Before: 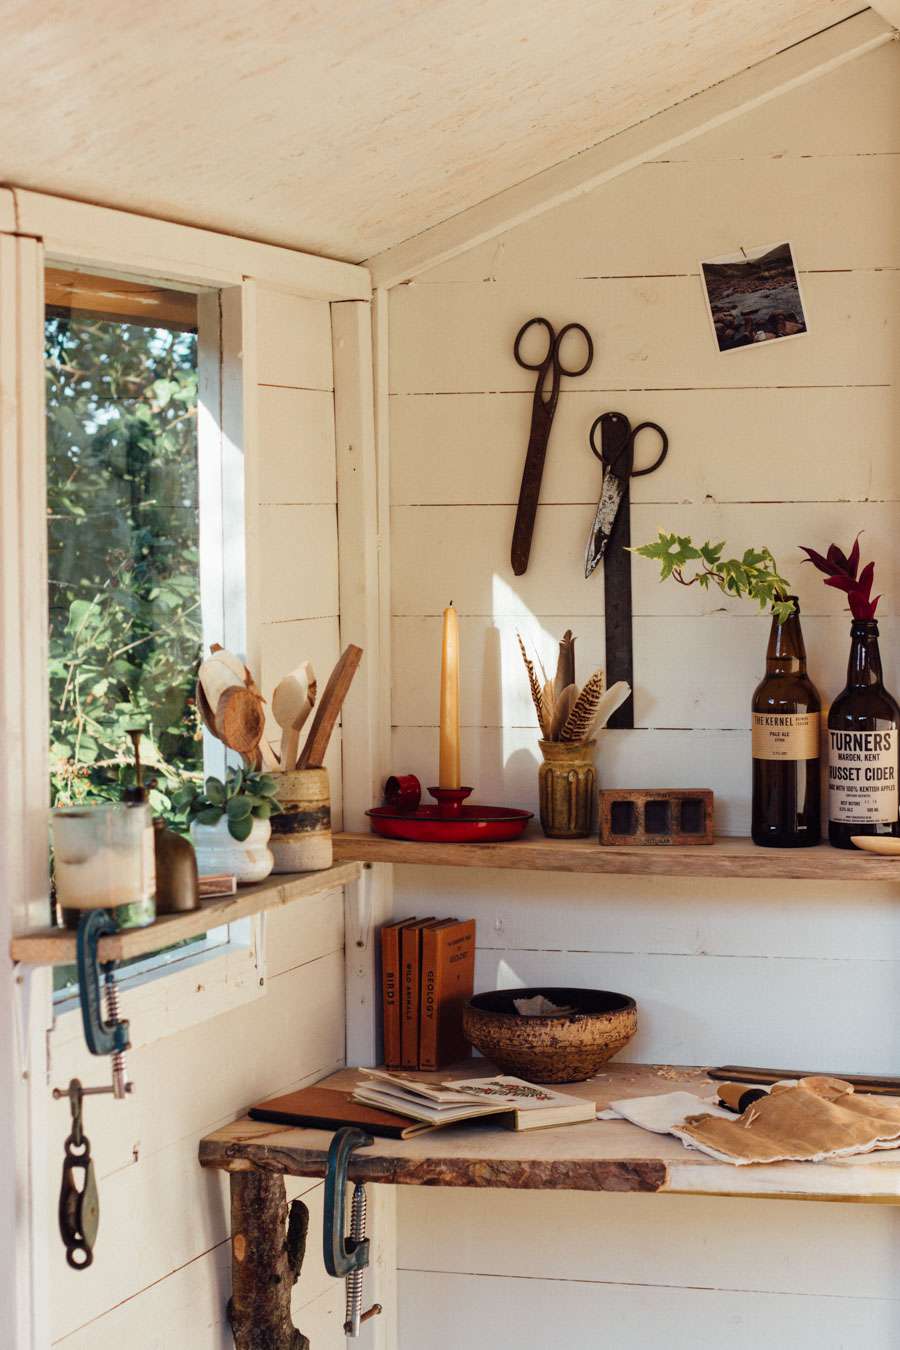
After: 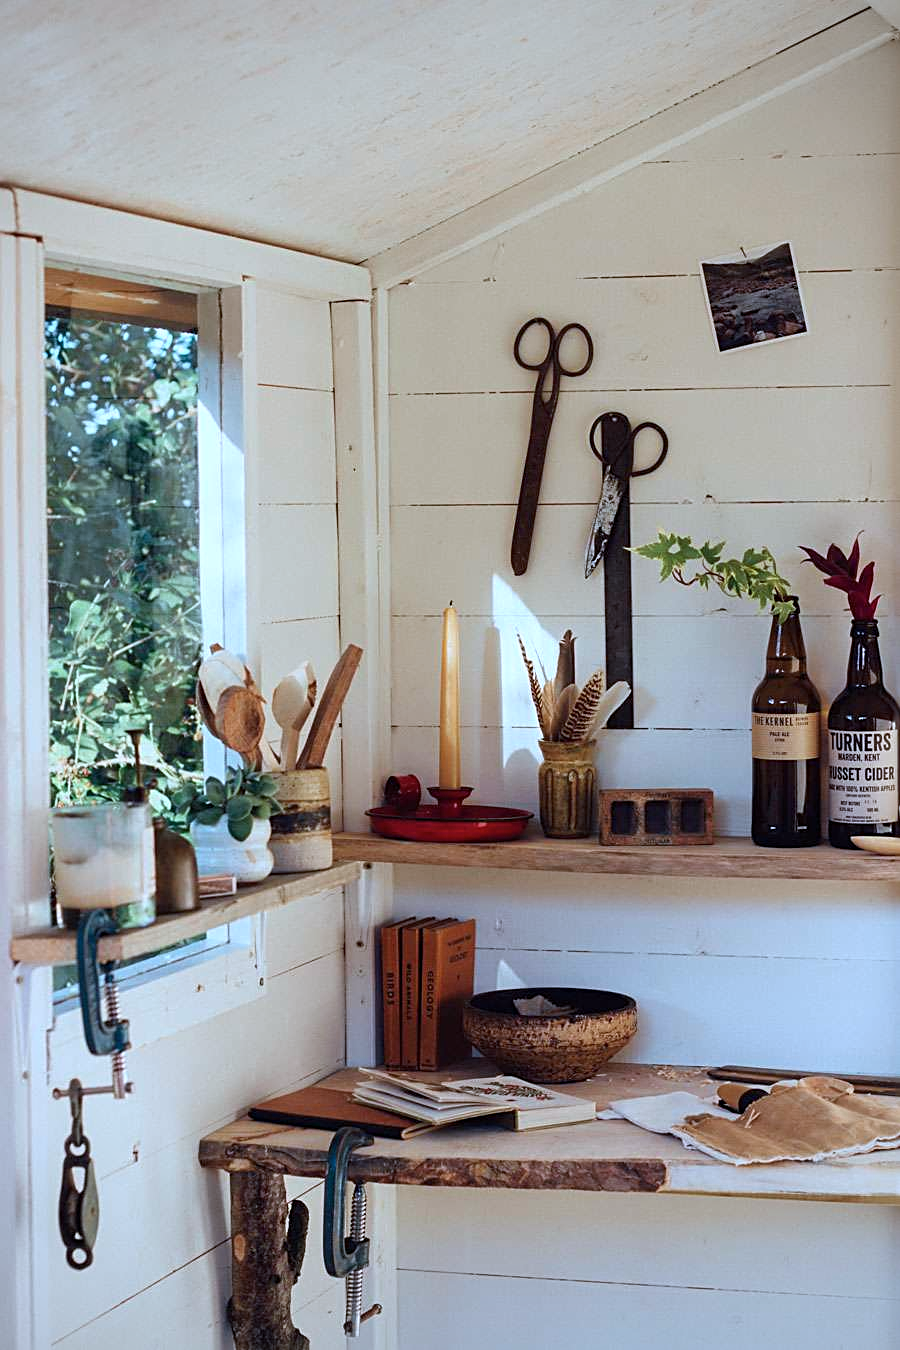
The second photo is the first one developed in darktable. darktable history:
sharpen: on, module defaults
vignetting: fall-off radius 62.68%, unbound false
color calibration: illuminant custom, x 0.389, y 0.387, temperature 3810.3 K
